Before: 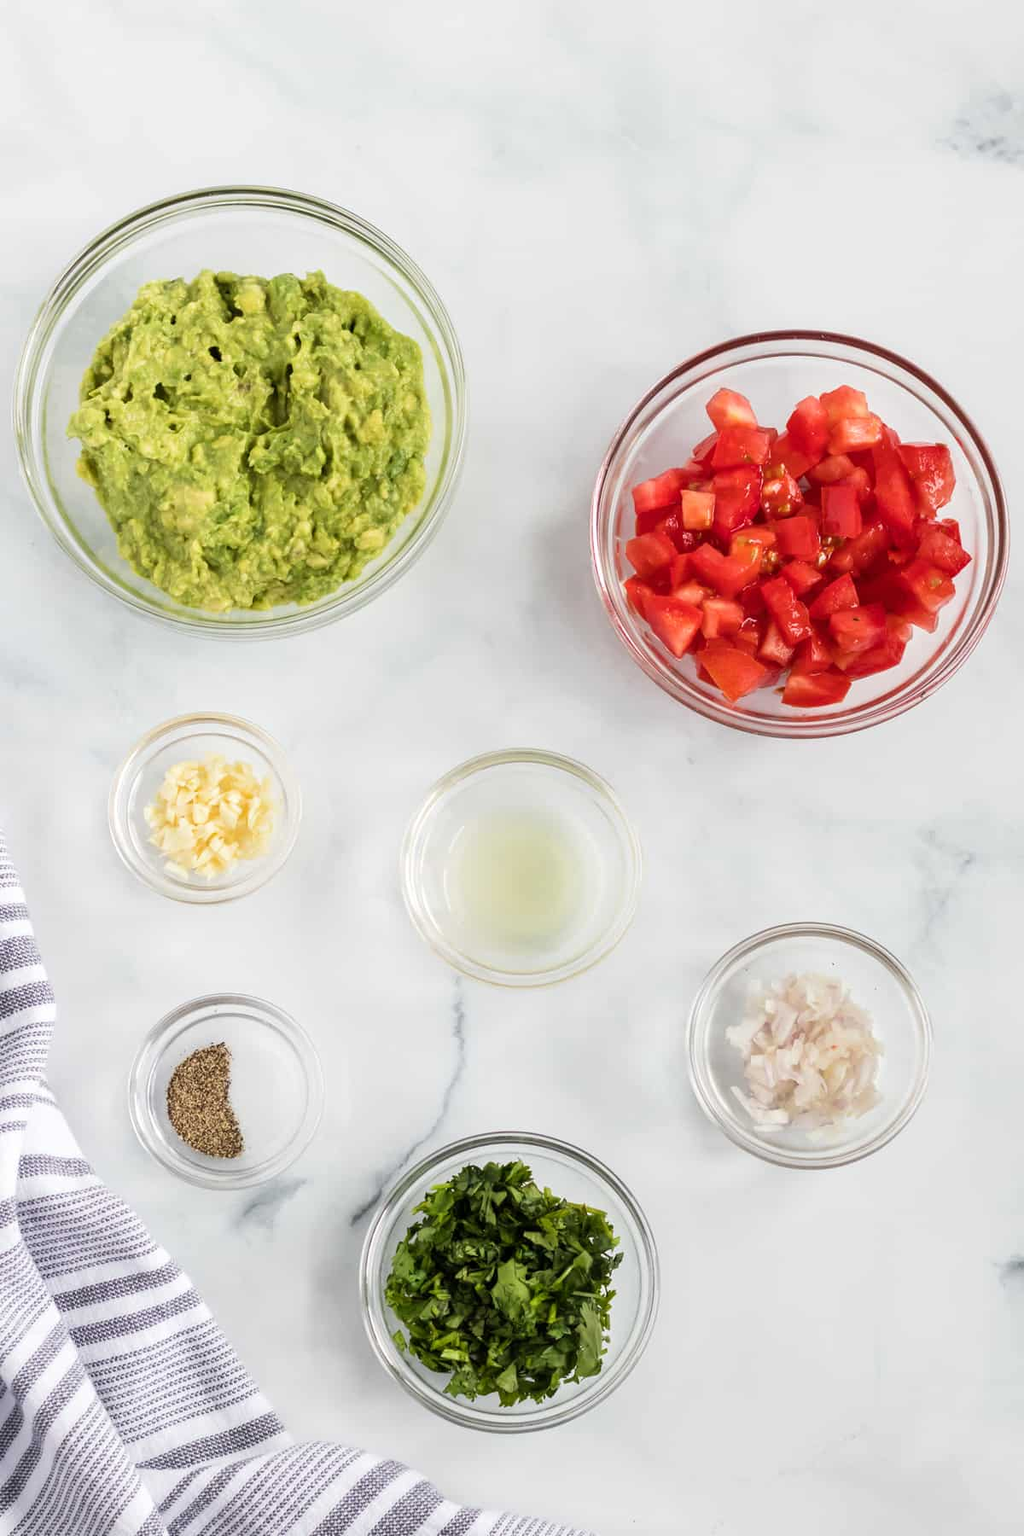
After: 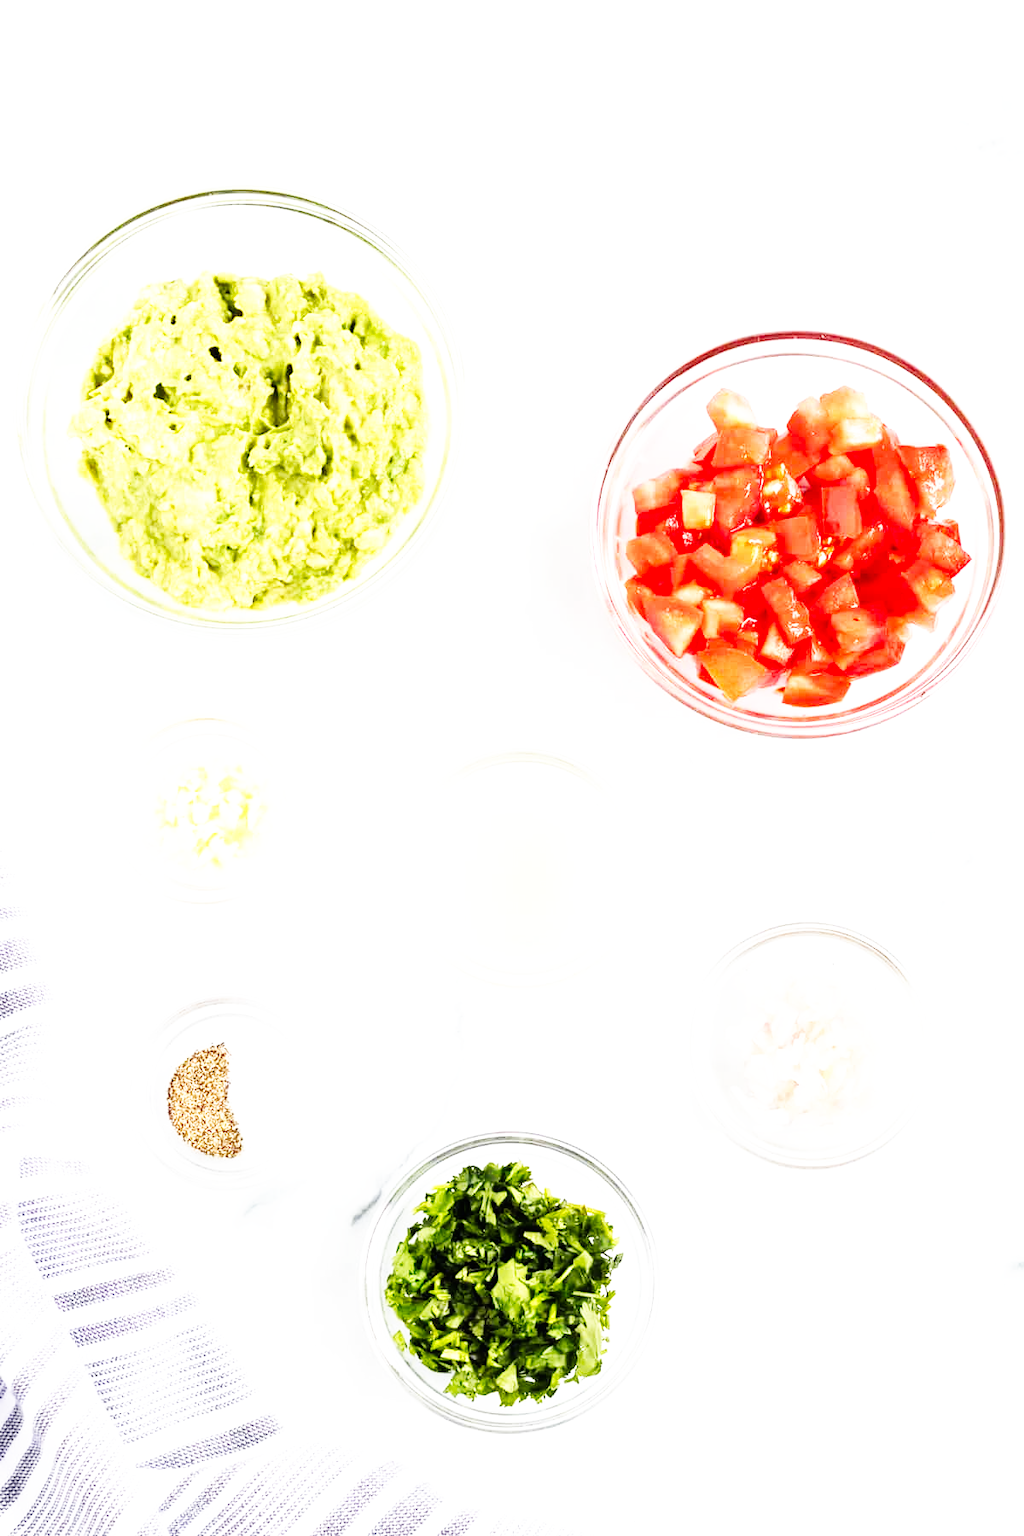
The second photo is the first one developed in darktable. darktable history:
exposure: black level correction 0, exposure 0.693 EV, compensate exposure bias true, compensate highlight preservation false
base curve: curves: ch0 [(0, 0) (0.007, 0.004) (0.027, 0.03) (0.046, 0.07) (0.207, 0.54) (0.442, 0.872) (0.673, 0.972) (1, 1)], preserve colors none
